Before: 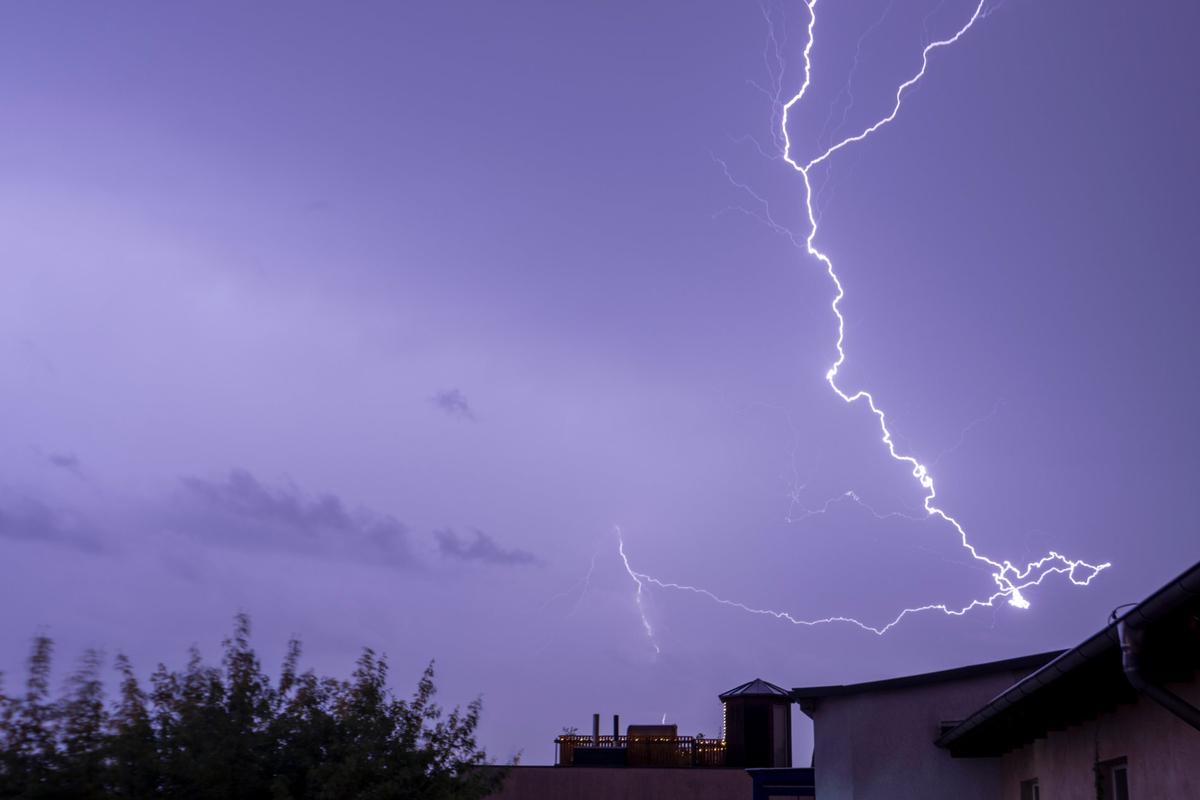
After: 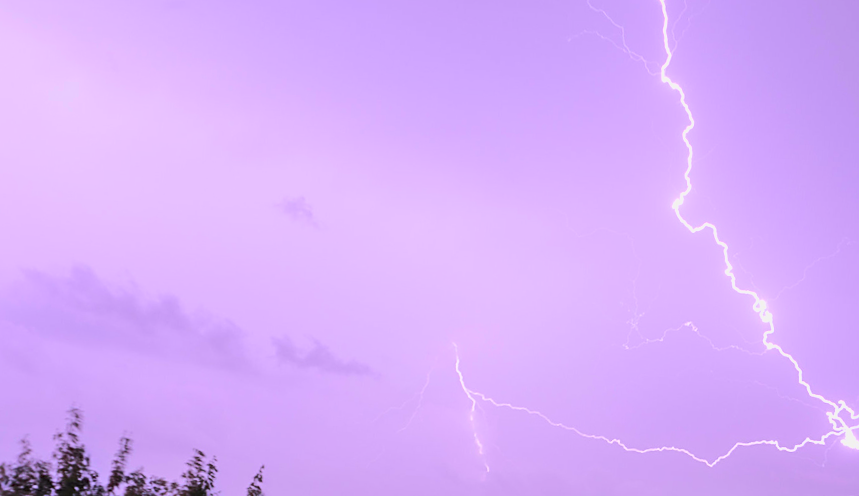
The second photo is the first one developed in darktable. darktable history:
crop and rotate: angle -3.37°, left 9.79%, top 20.73%, right 12.42%, bottom 11.82%
base curve: curves: ch0 [(0, 0) (0.025, 0.046) (0.112, 0.277) (0.467, 0.74) (0.814, 0.929) (1, 0.942)]
tone curve: curves: ch0 [(0, 0.013) (0.036, 0.035) (0.274, 0.288) (0.504, 0.536) (0.844, 0.84) (1, 0.97)]; ch1 [(0, 0) (0.389, 0.403) (0.462, 0.48) (0.499, 0.5) (0.524, 0.529) (0.567, 0.603) (0.626, 0.651) (0.749, 0.781) (1, 1)]; ch2 [(0, 0) (0.464, 0.478) (0.5, 0.501) (0.533, 0.539) (0.599, 0.6) (0.704, 0.732) (1, 1)], color space Lab, independent channels, preserve colors none
sharpen: on, module defaults
